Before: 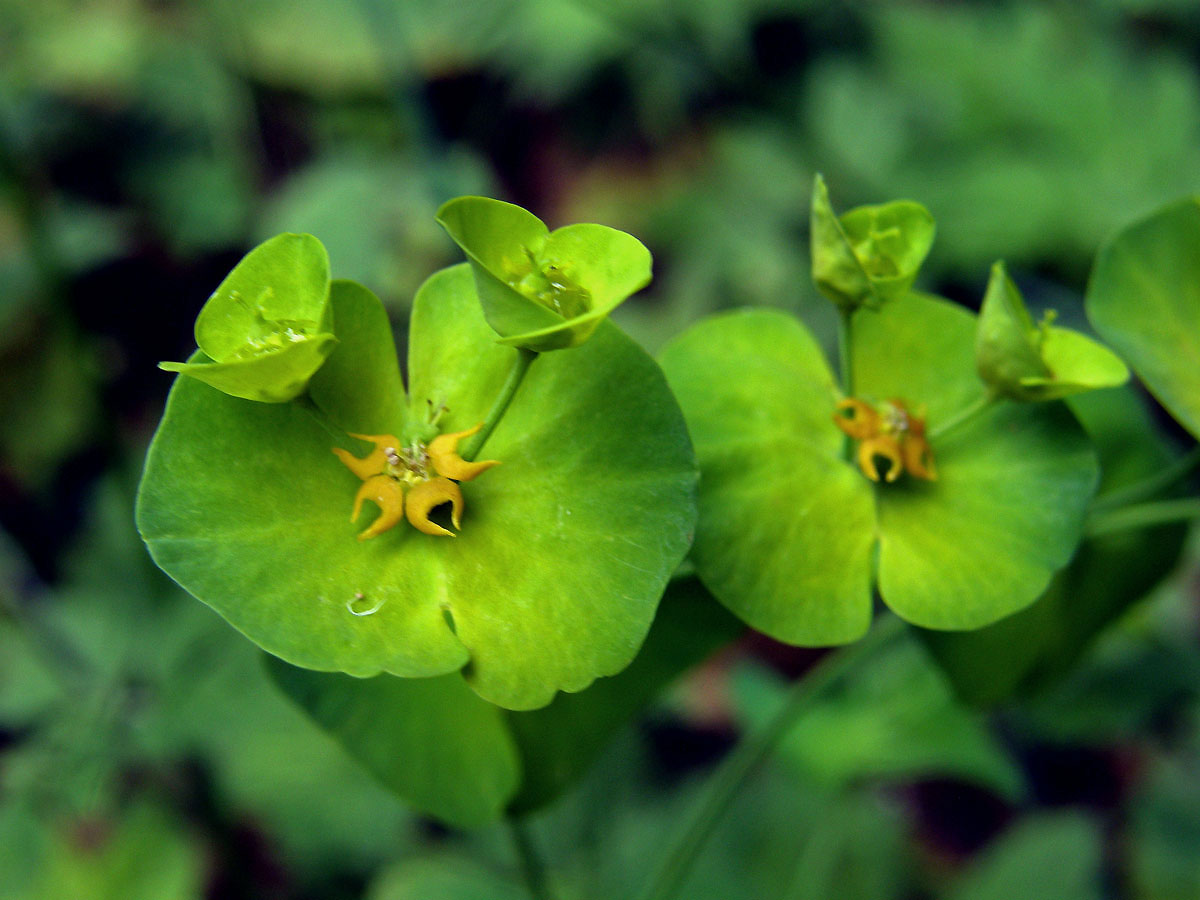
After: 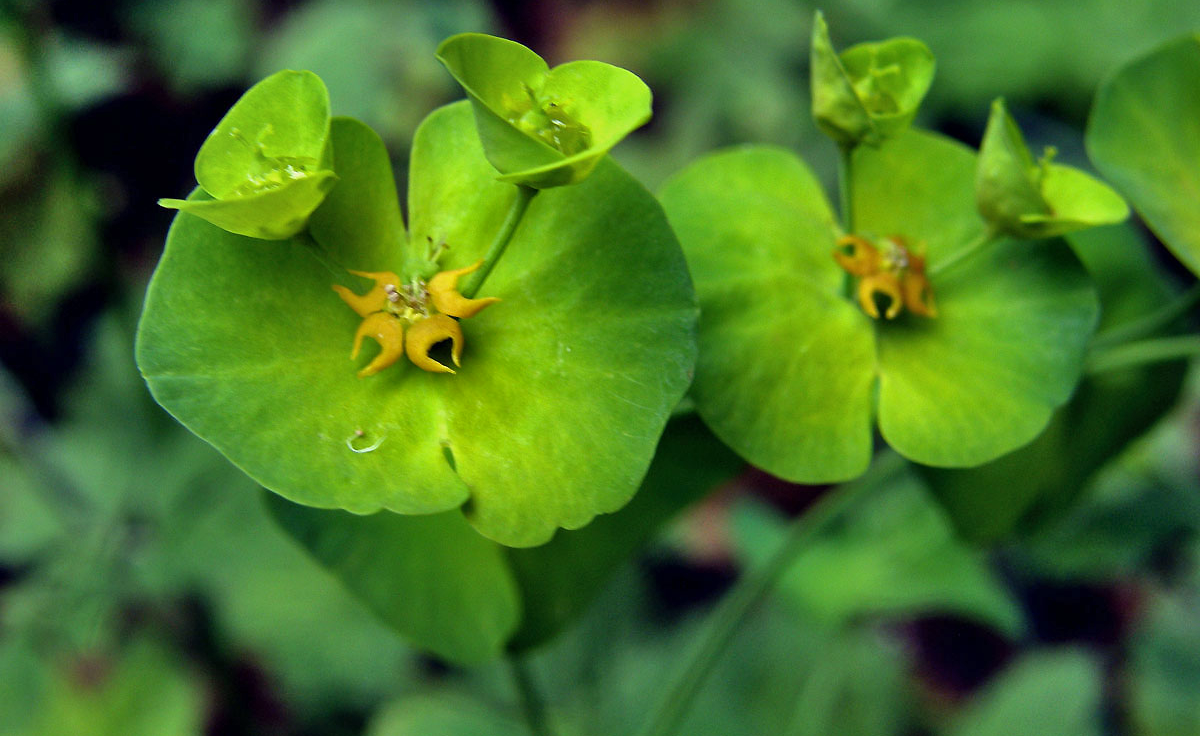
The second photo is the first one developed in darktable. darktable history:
crop and rotate: top 18.191%
shadows and highlights: shadows 60.89, highlights -60.18, soften with gaussian
